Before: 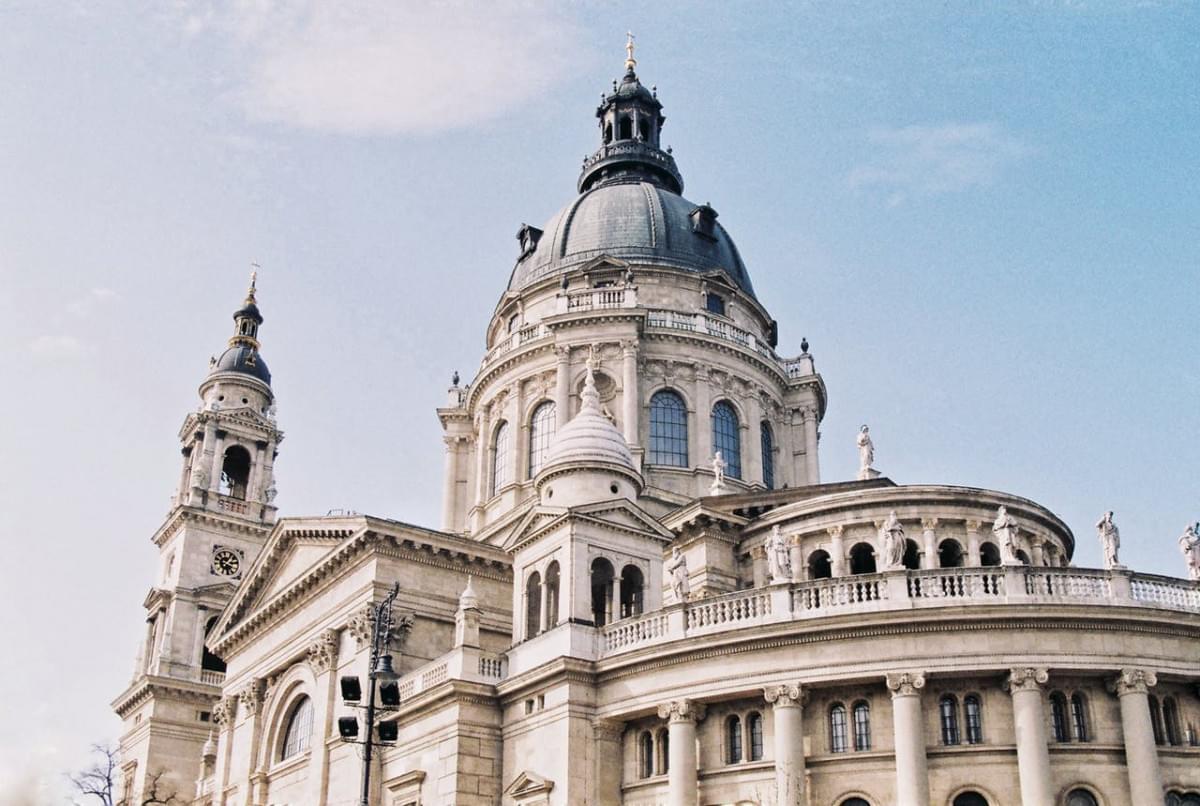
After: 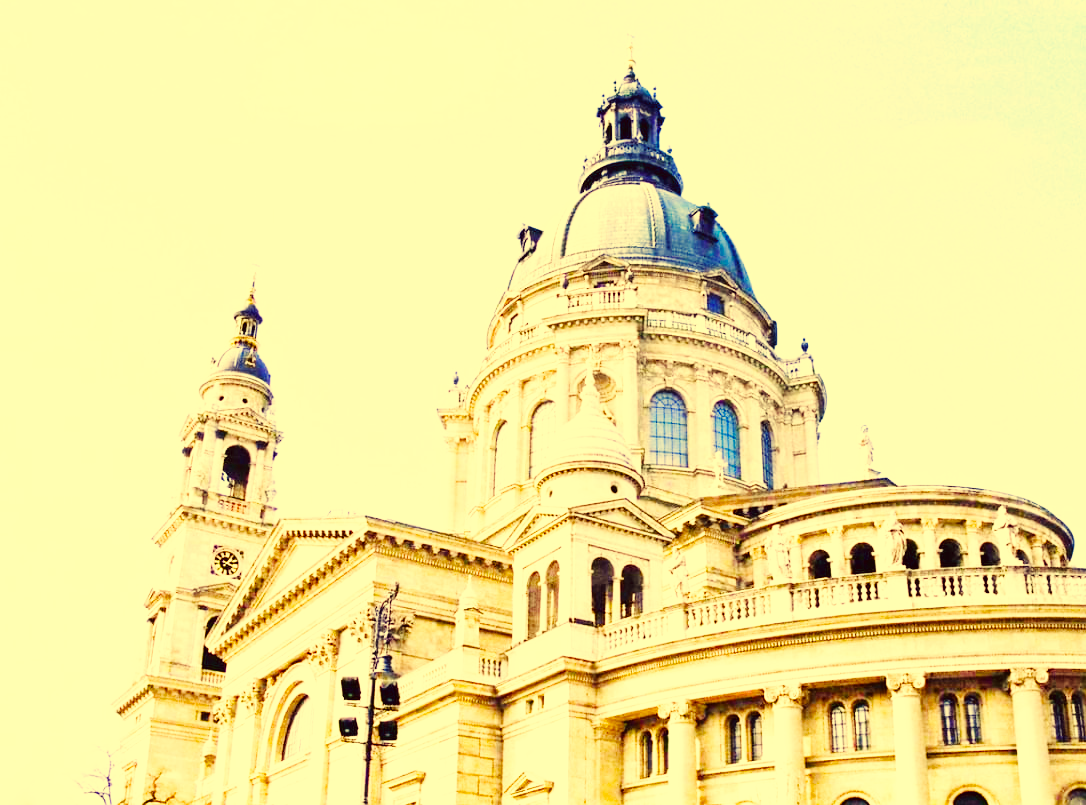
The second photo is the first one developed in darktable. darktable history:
color correction: highlights a* -0.506, highlights b* 39.84, shadows a* 9.28, shadows b* -0.409
color balance rgb: linear chroma grading › global chroma 49.446%, perceptual saturation grading › global saturation 20%, perceptual saturation grading › highlights -49.748%, perceptual saturation grading › shadows 26.22%, perceptual brilliance grading › global brilliance 10.008%, perceptual brilliance grading › shadows 14.312%, global vibrance 20.449%
tone equalizer: on, module defaults
crop: right 9.498%, bottom 0.048%
base curve: curves: ch0 [(0, 0.003) (0.001, 0.002) (0.006, 0.004) (0.02, 0.022) (0.048, 0.086) (0.094, 0.234) (0.162, 0.431) (0.258, 0.629) (0.385, 0.8) (0.548, 0.918) (0.751, 0.988) (1, 1)], exposure shift 0.01, preserve colors none
